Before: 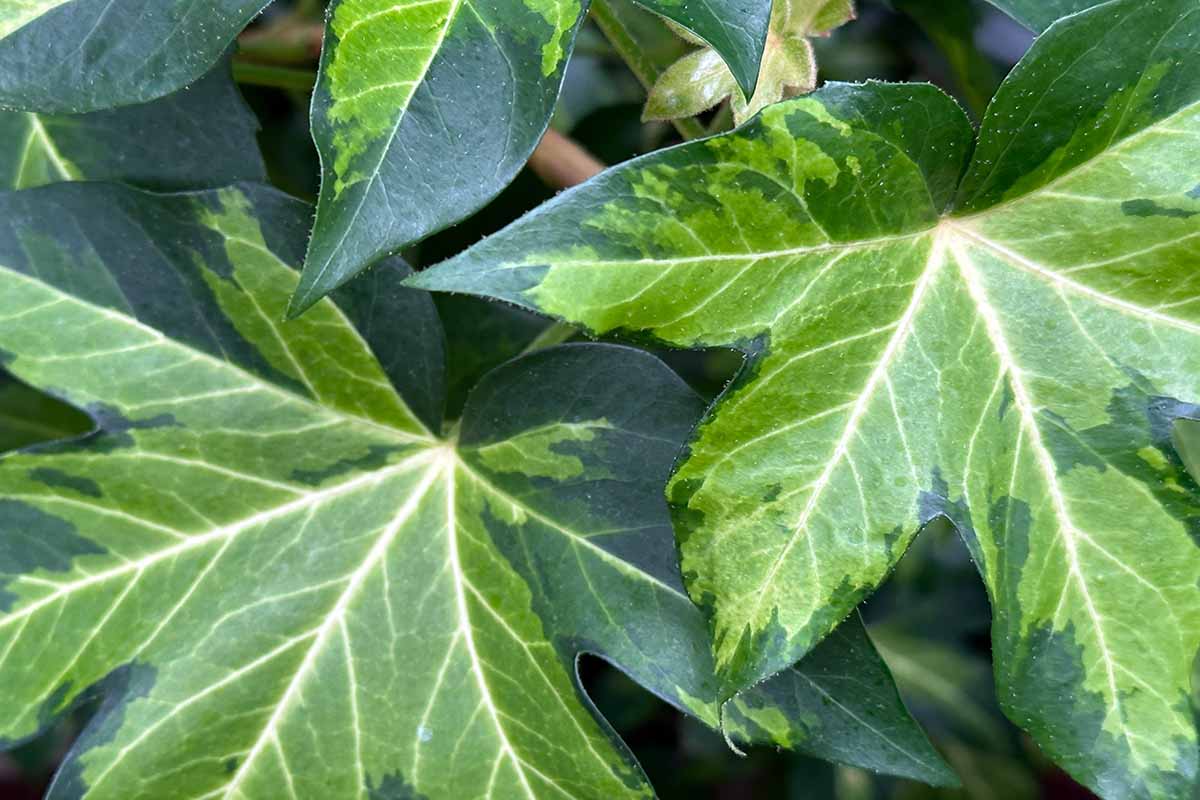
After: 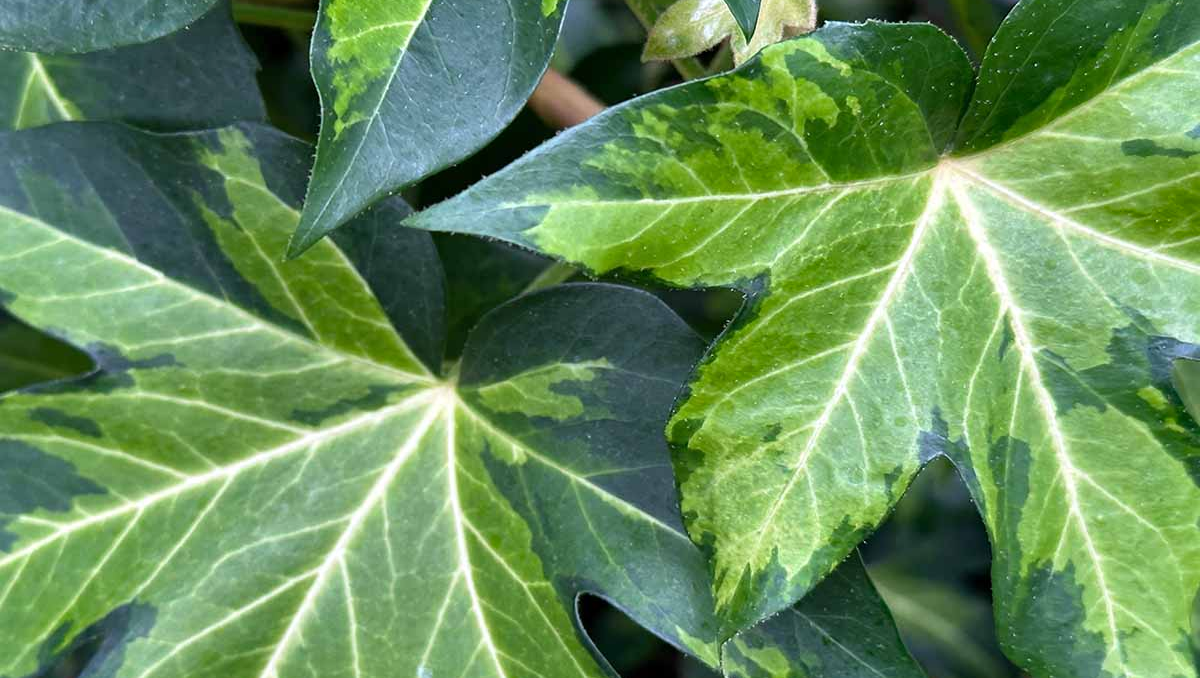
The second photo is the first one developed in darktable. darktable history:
crop: top 7.607%, bottom 7.549%
shadows and highlights: low approximation 0.01, soften with gaussian
